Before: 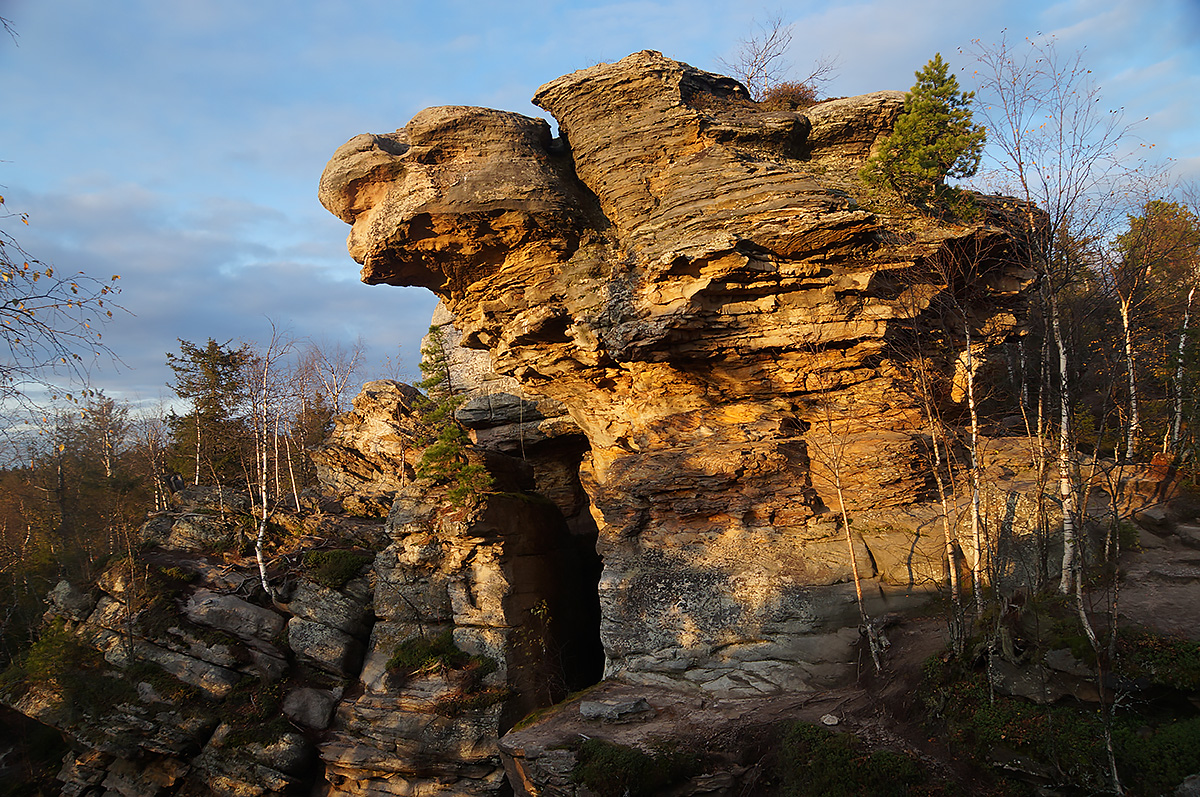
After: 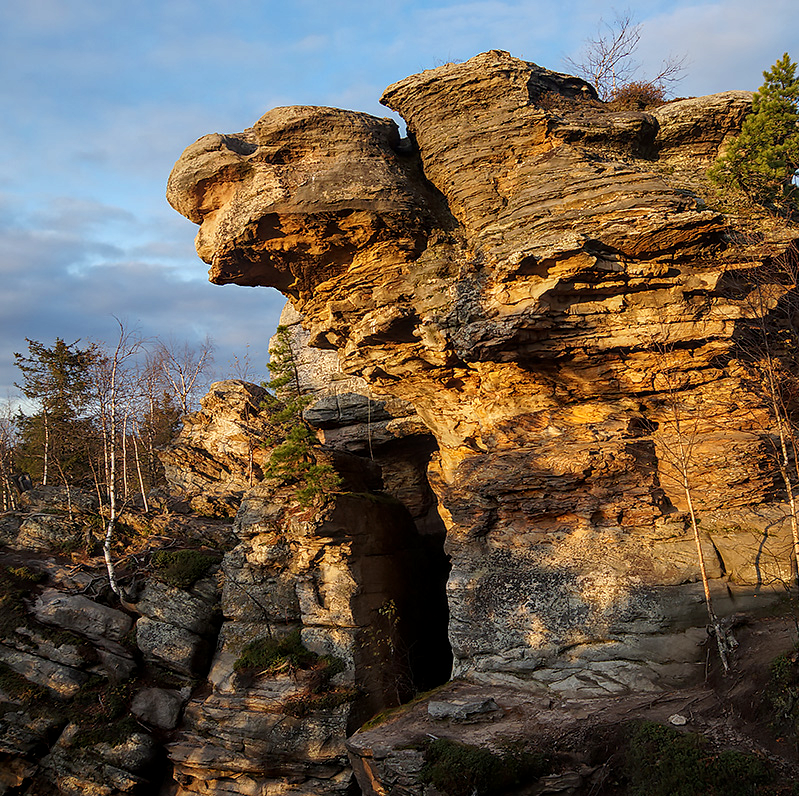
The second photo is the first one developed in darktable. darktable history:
crop and rotate: left 12.673%, right 20.66%
local contrast: on, module defaults
haze removal: compatibility mode true, adaptive false
